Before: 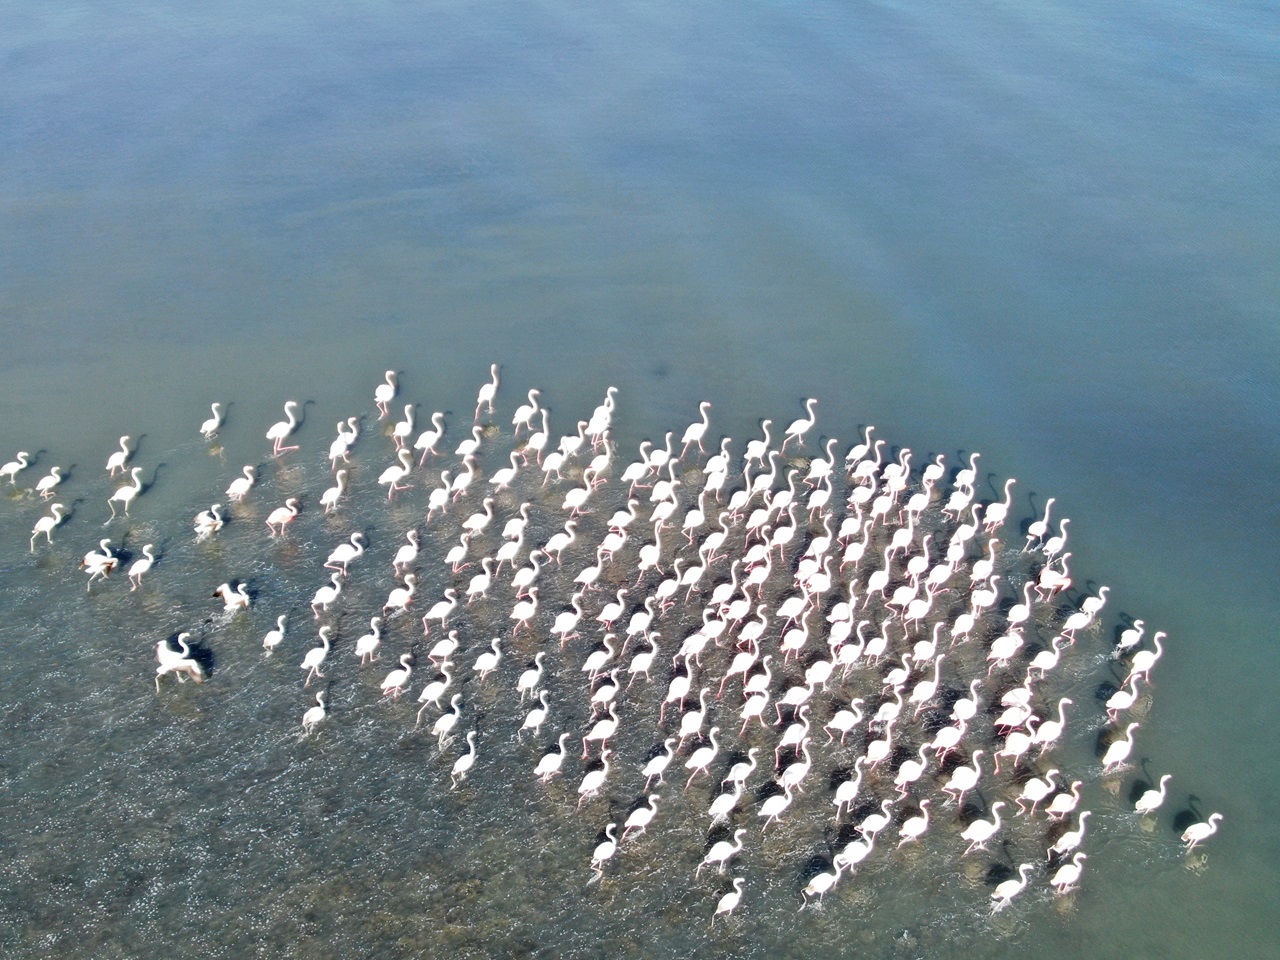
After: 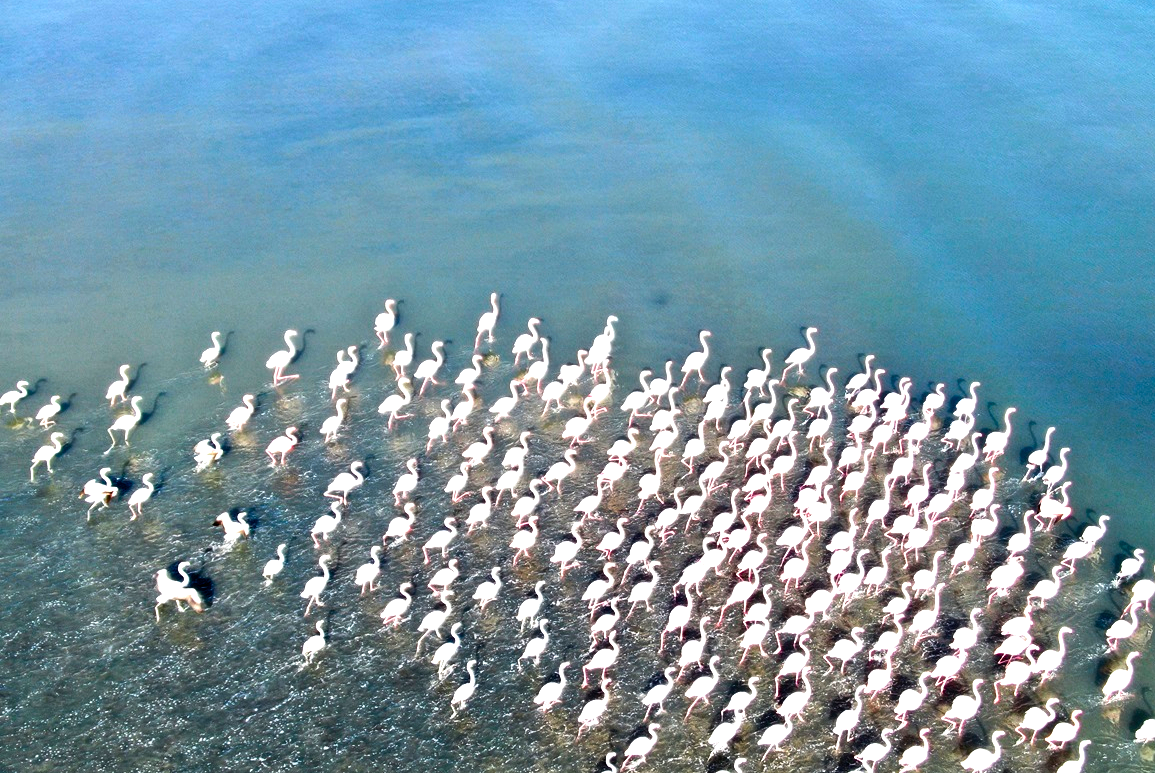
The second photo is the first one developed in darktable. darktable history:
crop: top 7.49%, right 9.717%, bottom 11.943%
color balance: mode lift, gamma, gain (sRGB), lift [0.97, 1, 1, 1], gamma [1.03, 1, 1, 1]
color balance rgb: linear chroma grading › global chroma 9%, perceptual saturation grading › global saturation 36%, perceptual saturation grading › shadows 35%, perceptual brilliance grading › global brilliance 15%, perceptual brilliance grading › shadows -35%, global vibrance 15%
tone equalizer: -8 EV -0.417 EV, -7 EV -0.389 EV, -6 EV -0.333 EV, -5 EV -0.222 EV, -3 EV 0.222 EV, -2 EV 0.333 EV, -1 EV 0.389 EV, +0 EV 0.417 EV, edges refinement/feathering 500, mask exposure compensation -1.57 EV, preserve details no
